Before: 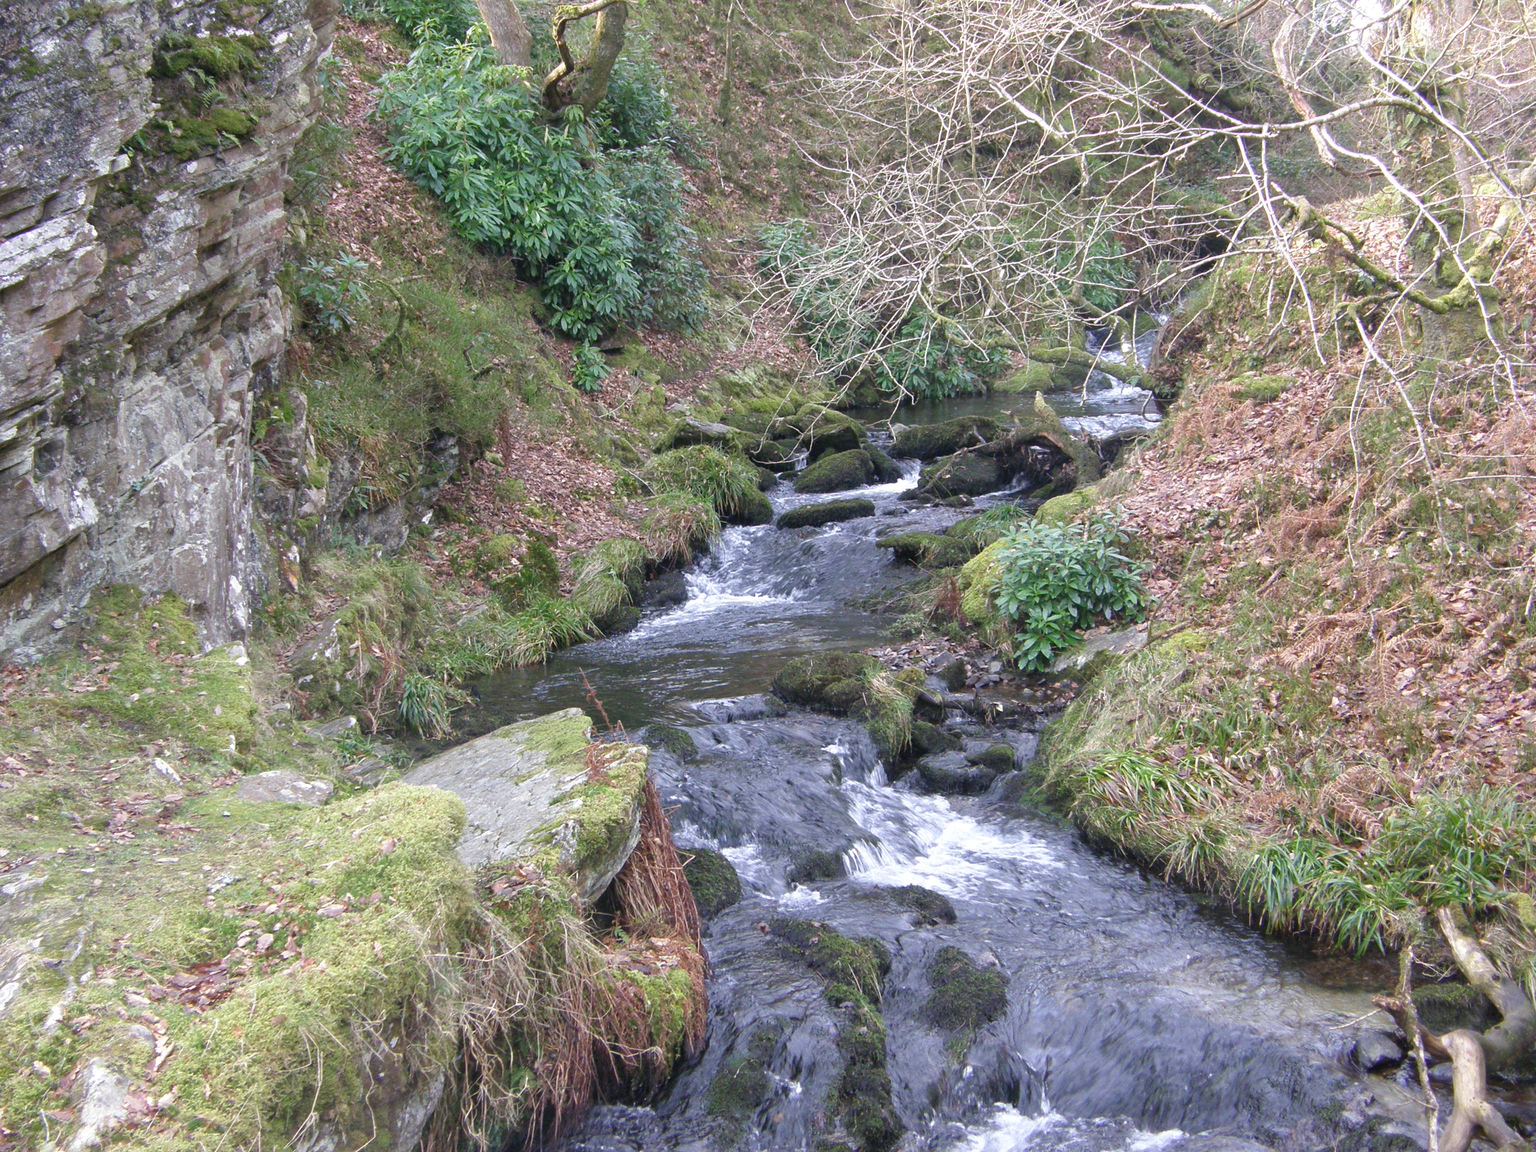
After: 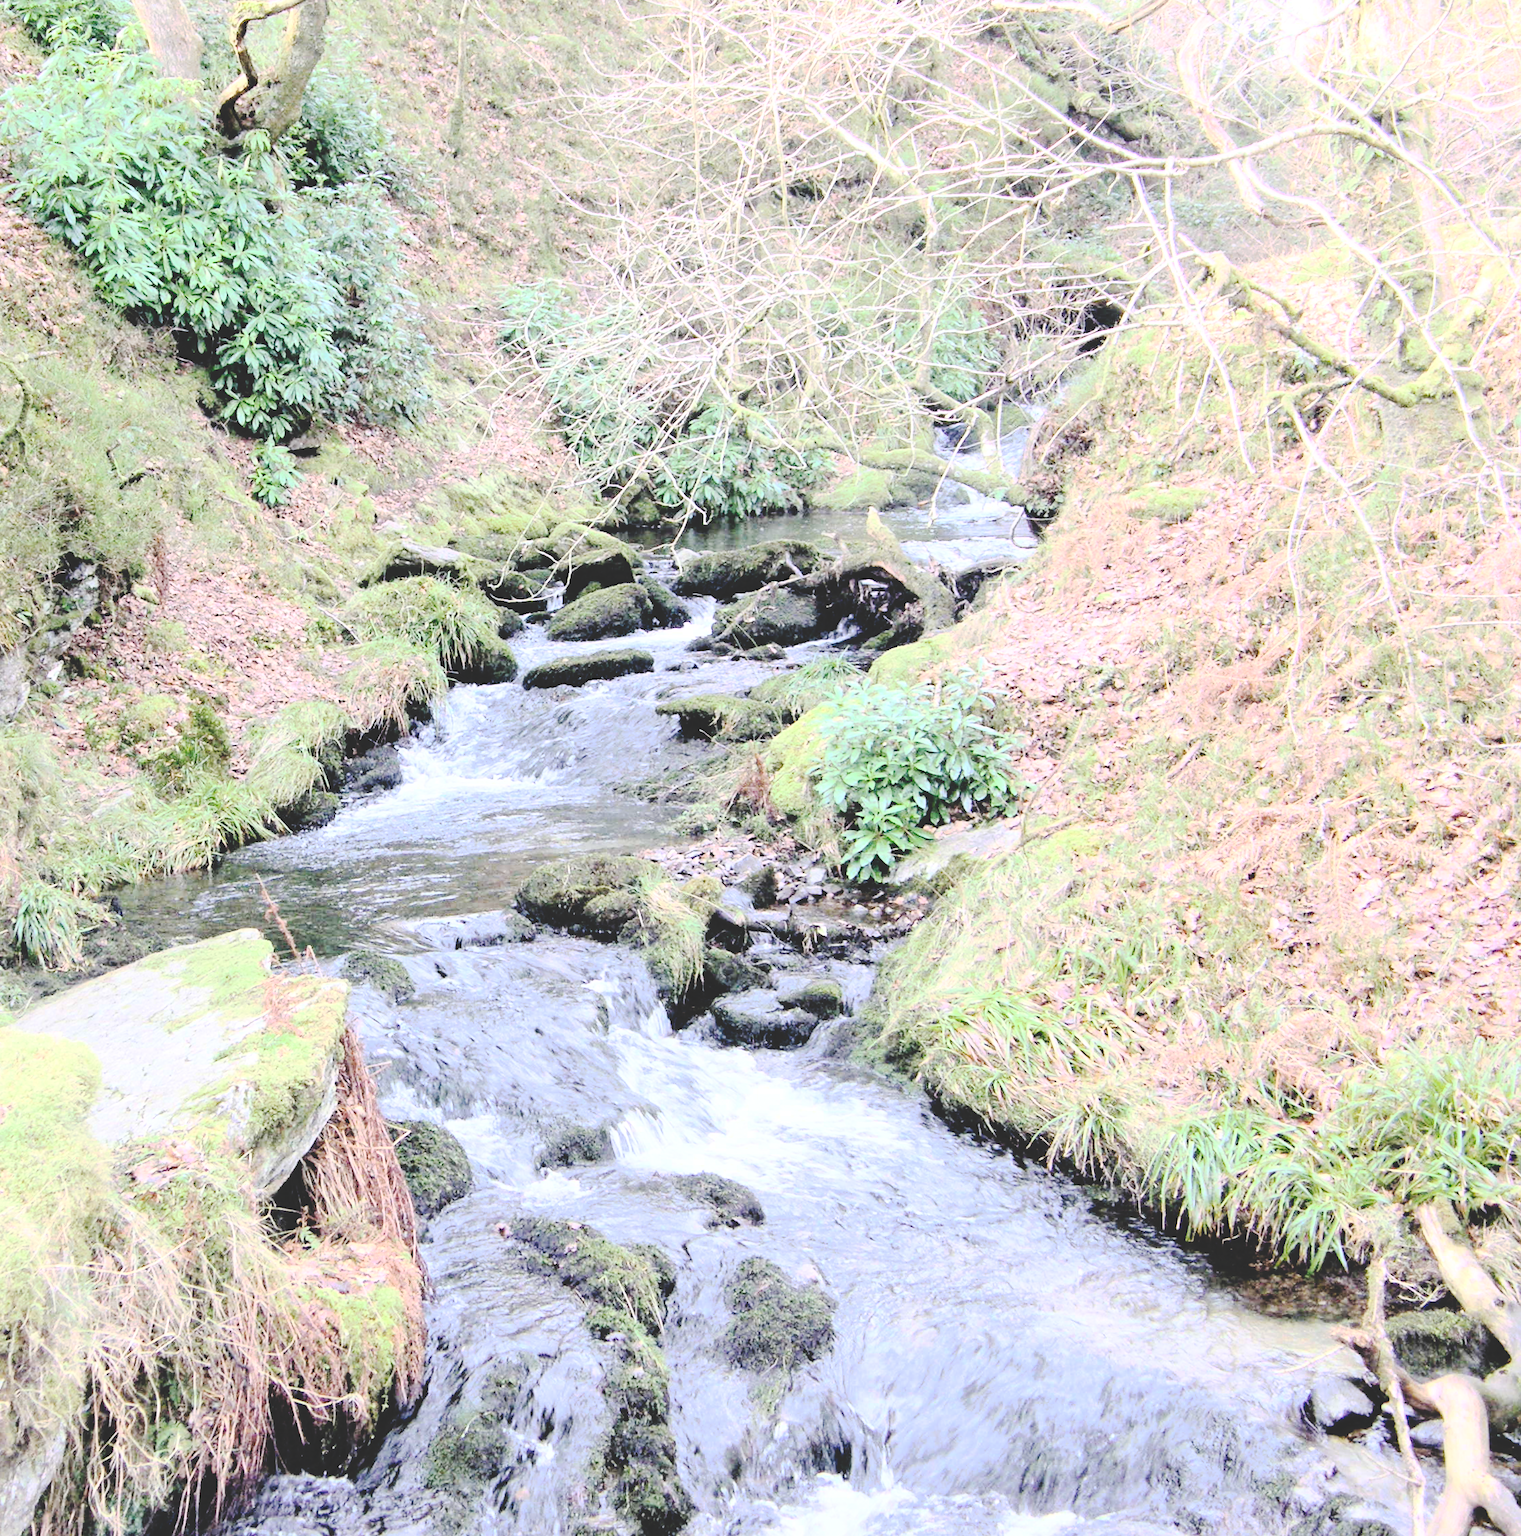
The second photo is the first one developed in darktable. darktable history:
rotate and perspective: rotation 0.226°, lens shift (vertical) -0.042, crop left 0.023, crop right 0.982, crop top 0.006, crop bottom 0.994
tone curve: curves: ch0 [(0, 0) (0.003, 0.169) (0.011, 0.169) (0.025, 0.169) (0.044, 0.173) (0.069, 0.178) (0.1, 0.183) (0.136, 0.185) (0.177, 0.197) (0.224, 0.227) (0.277, 0.292) (0.335, 0.391) (0.399, 0.491) (0.468, 0.592) (0.543, 0.672) (0.623, 0.734) (0.709, 0.785) (0.801, 0.844) (0.898, 0.893) (1, 1)], preserve colors none
crop and rotate: left 24.6%
rgb curve: curves: ch0 [(0, 0) (0.21, 0.15) (0.24, 0.21) (0.5, 0.75) (0.75, 0.96) (0.89, 0.99) (1, 1)]; ch1 [(0, 0.02) (0.21, 0.13) (0.25, 0.2) (0.5, 0.67) (0.75, 0.9) (0.89, 0.97) (1, 1)]; ch2 [(0, 0.02) (0.21, 0.13) (0.25, 0.2) (0.5, 0.67) (0.75, 0.9) (0.89, 0.97) (1, 1)], compensate middle gray true
contrast brightness saturation: brightness 0.15
